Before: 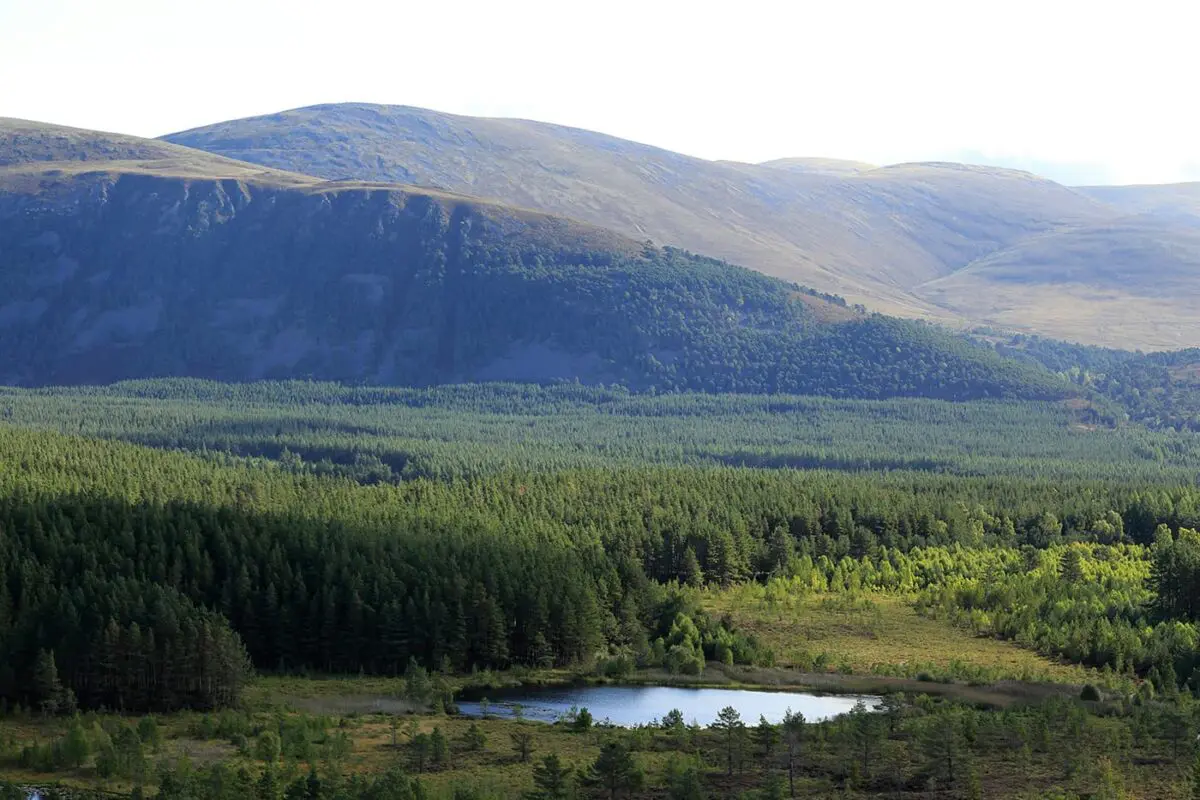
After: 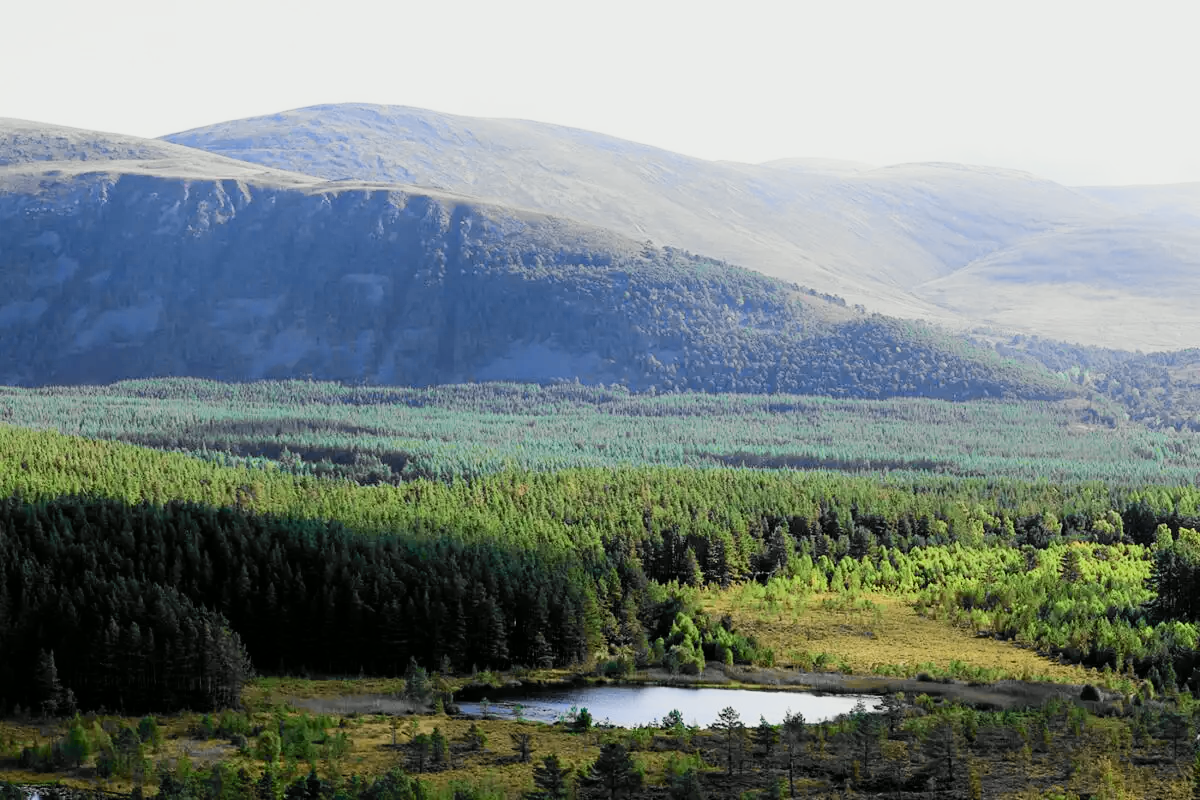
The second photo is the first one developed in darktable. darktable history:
tone curve: curves: ch0 [(0, 0) (0.055, 0.057) (0.258, 0.307) (0.434, 0.543) (0.517, 0.657) (0.745, 0.874) (1, 1)]; ch1 [(0, 0) (0.346, 0.307) (0.418, 0.383) (0.46, 0.439) (0.482, 0.493) (0.502, 0.497) (0.517, 0.506) (0.55, 0.561) (0.588, 0.61) (0.646, 0.688) (1, 1)]; ch2 [(0, 0) (0.346, 0.34) (0.431, 0.45) (0.485, 0.499) (0.5, 0.503) (0.527, 0.508) (0.545, 0.562) (0.679, 0.706) (1, 1)], color space Lab, independent channels, preserve colors none
filmic rgb: black relative exposure -7.65 EV, white relative exposure 4.56 EV, hardness 3.61
